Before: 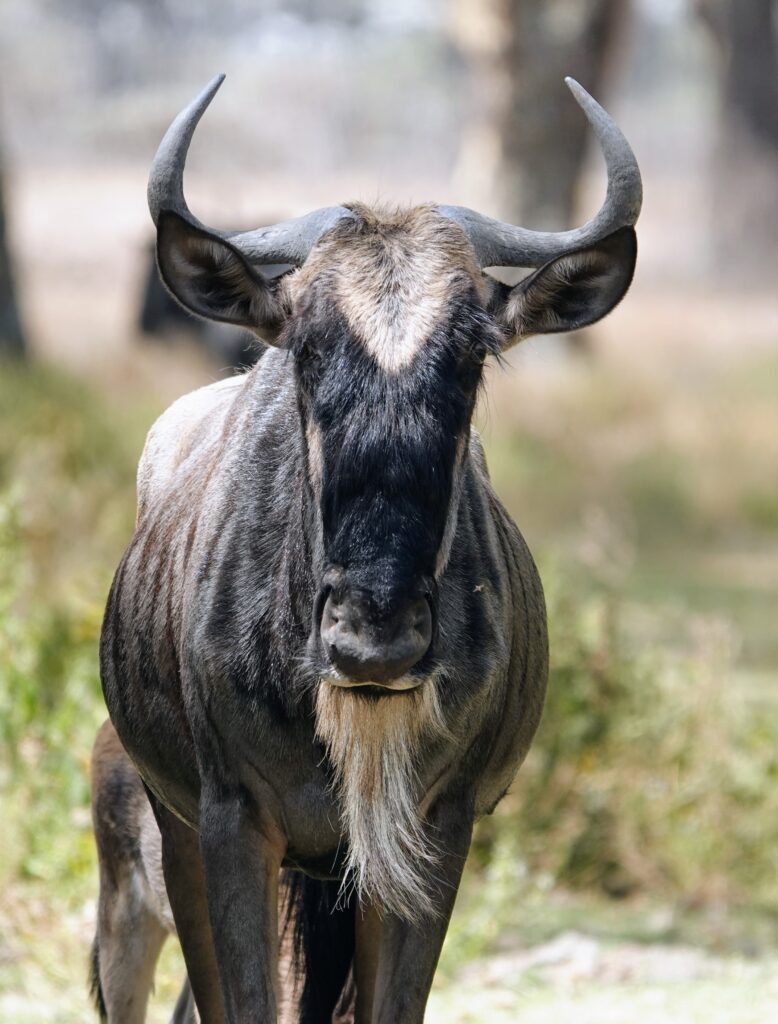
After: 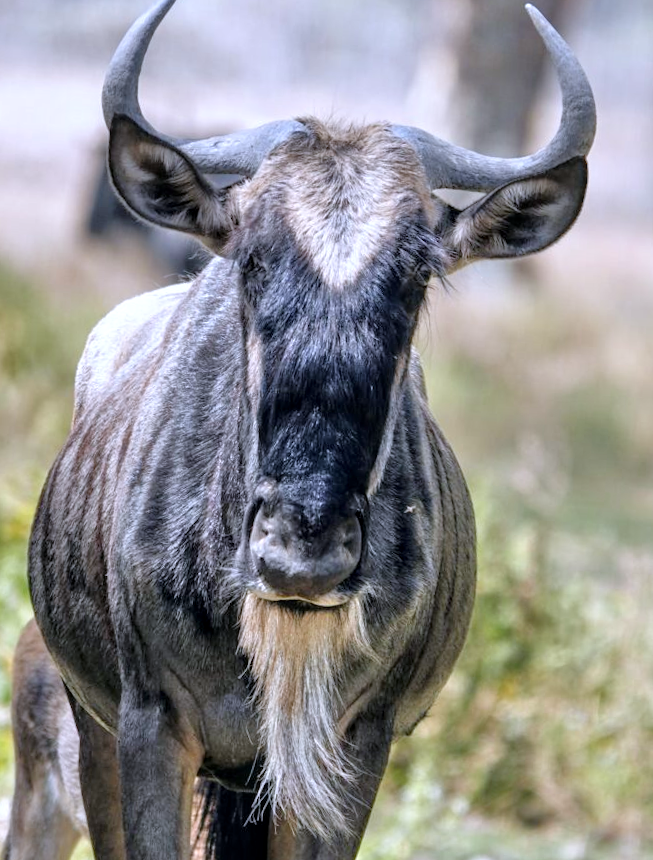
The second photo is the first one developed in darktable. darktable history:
local contrast: on, module defaults
crop and rotate: angle -3.27°, left 5.211%, top 5.211%, right 4.607%, bottom 4.607%
tone equalizer: -7 EV 0.15 EV, -6 EV 0.6 EV, -5 EV 1.15 EV, -4 EV 1.33 EV, -3 EV 1.15 EV, -2 EV 0.6 EV, -1 EV 0.15 EV, mask exposure compensation -0.5 EV
white balance: red 0.967, blue 1.119, emerald 0.756
